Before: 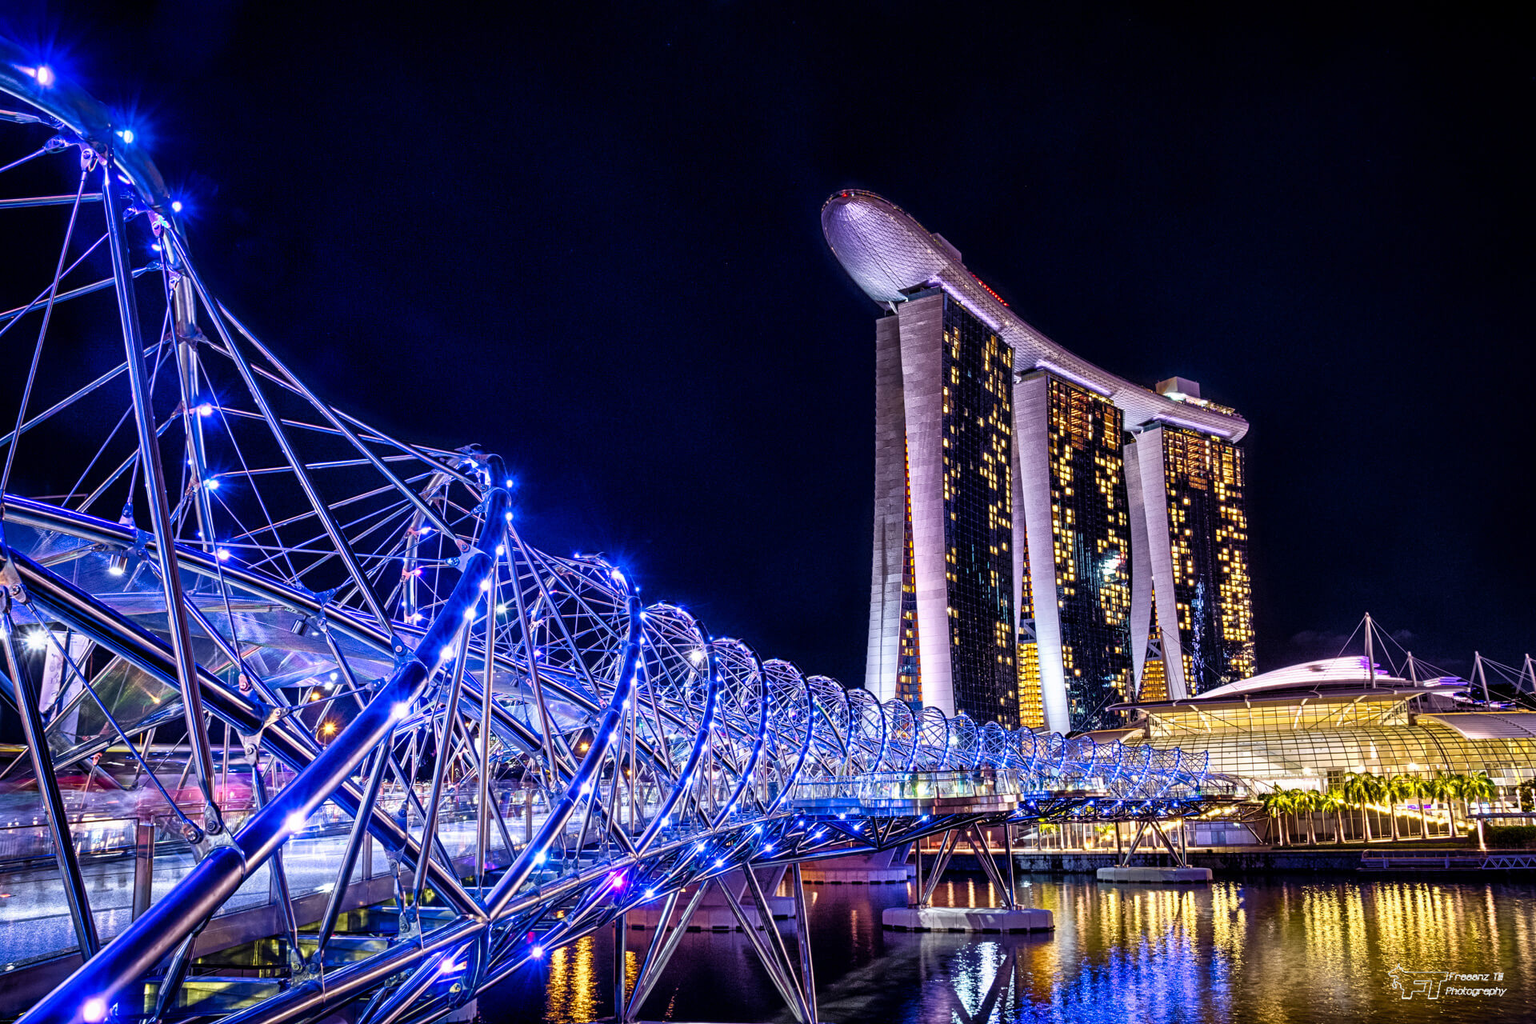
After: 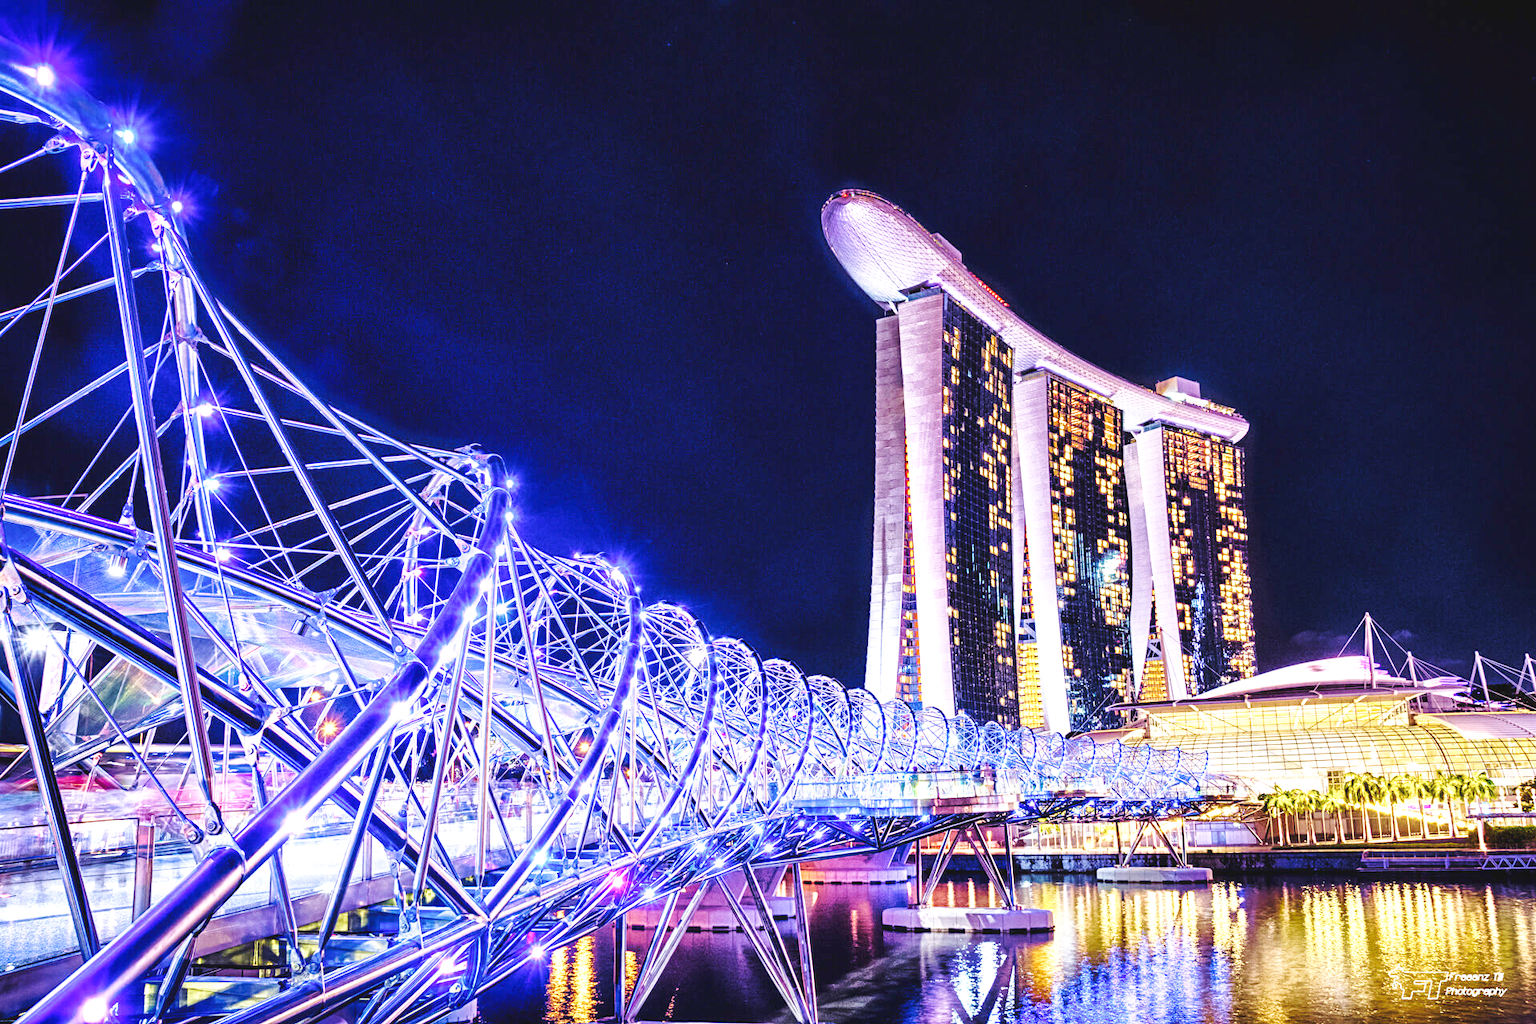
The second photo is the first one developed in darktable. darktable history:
velvia: on, module defaults
exposure: exposure 1 EV, compensate highlight preservation false
base curve: curves: ch0 [(0, 0.007) (0.028, 0.063) (0.121, 0.311) (0.46, 0.743) (0.859, 0.957) (1, 1)], preserve colors none
